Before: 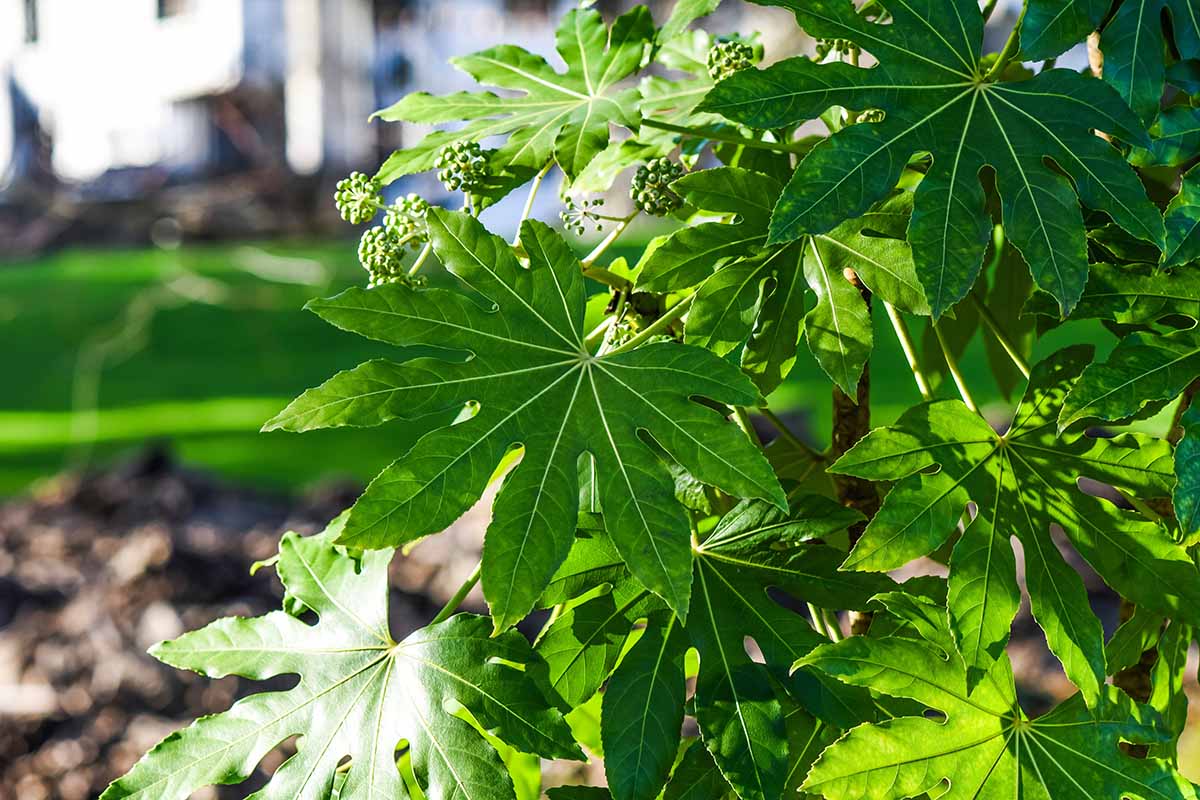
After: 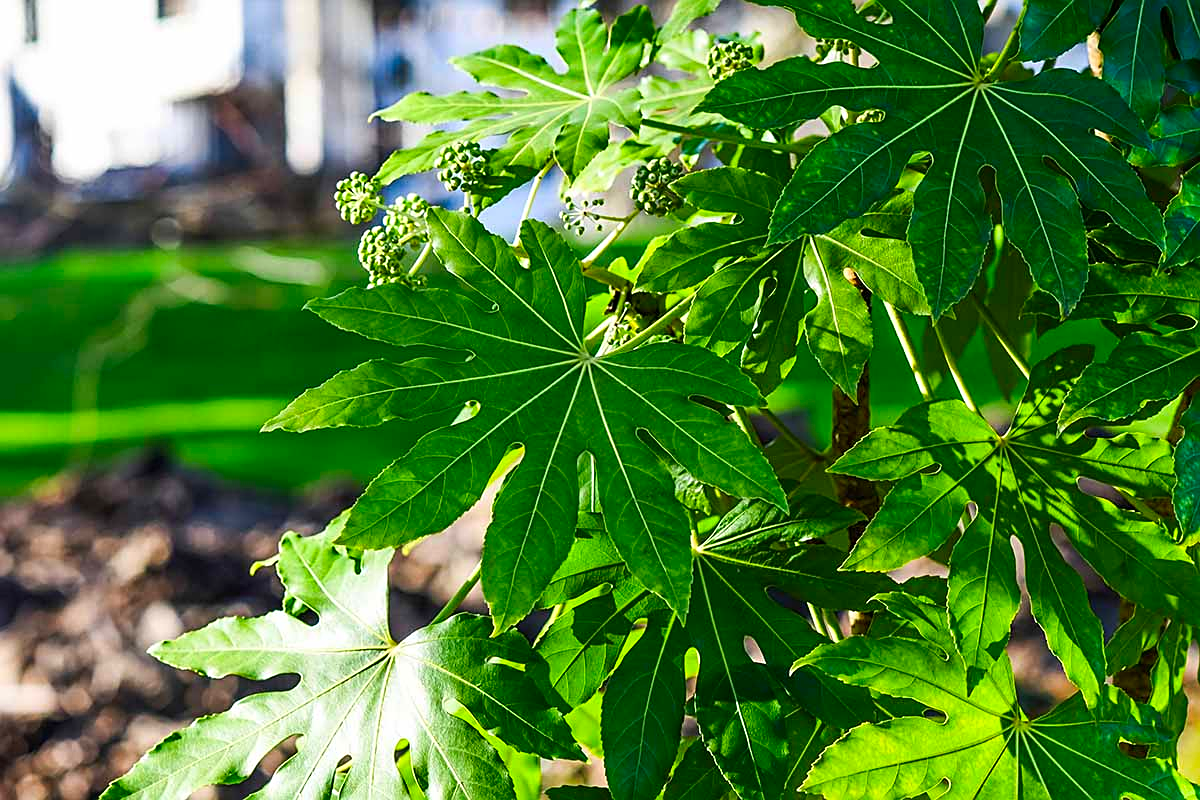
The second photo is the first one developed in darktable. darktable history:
exposure: compensate highlight preservation false
contrast brightness saturation: contrast 0.091, saturation 0.282
sharpen: on, module defaults
